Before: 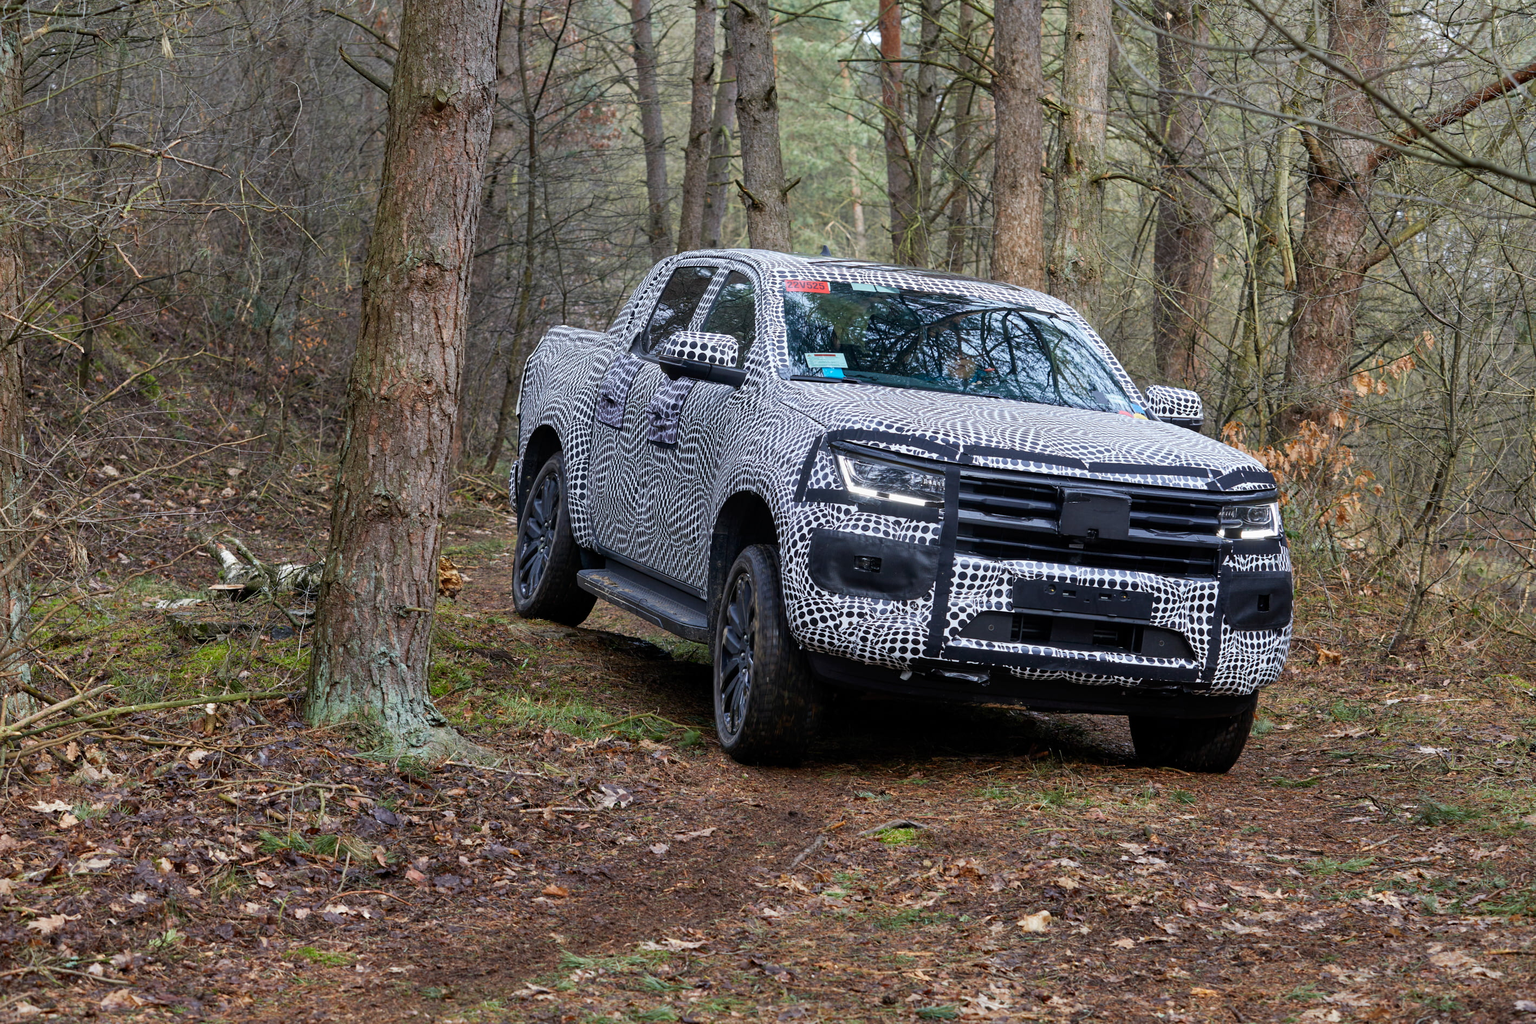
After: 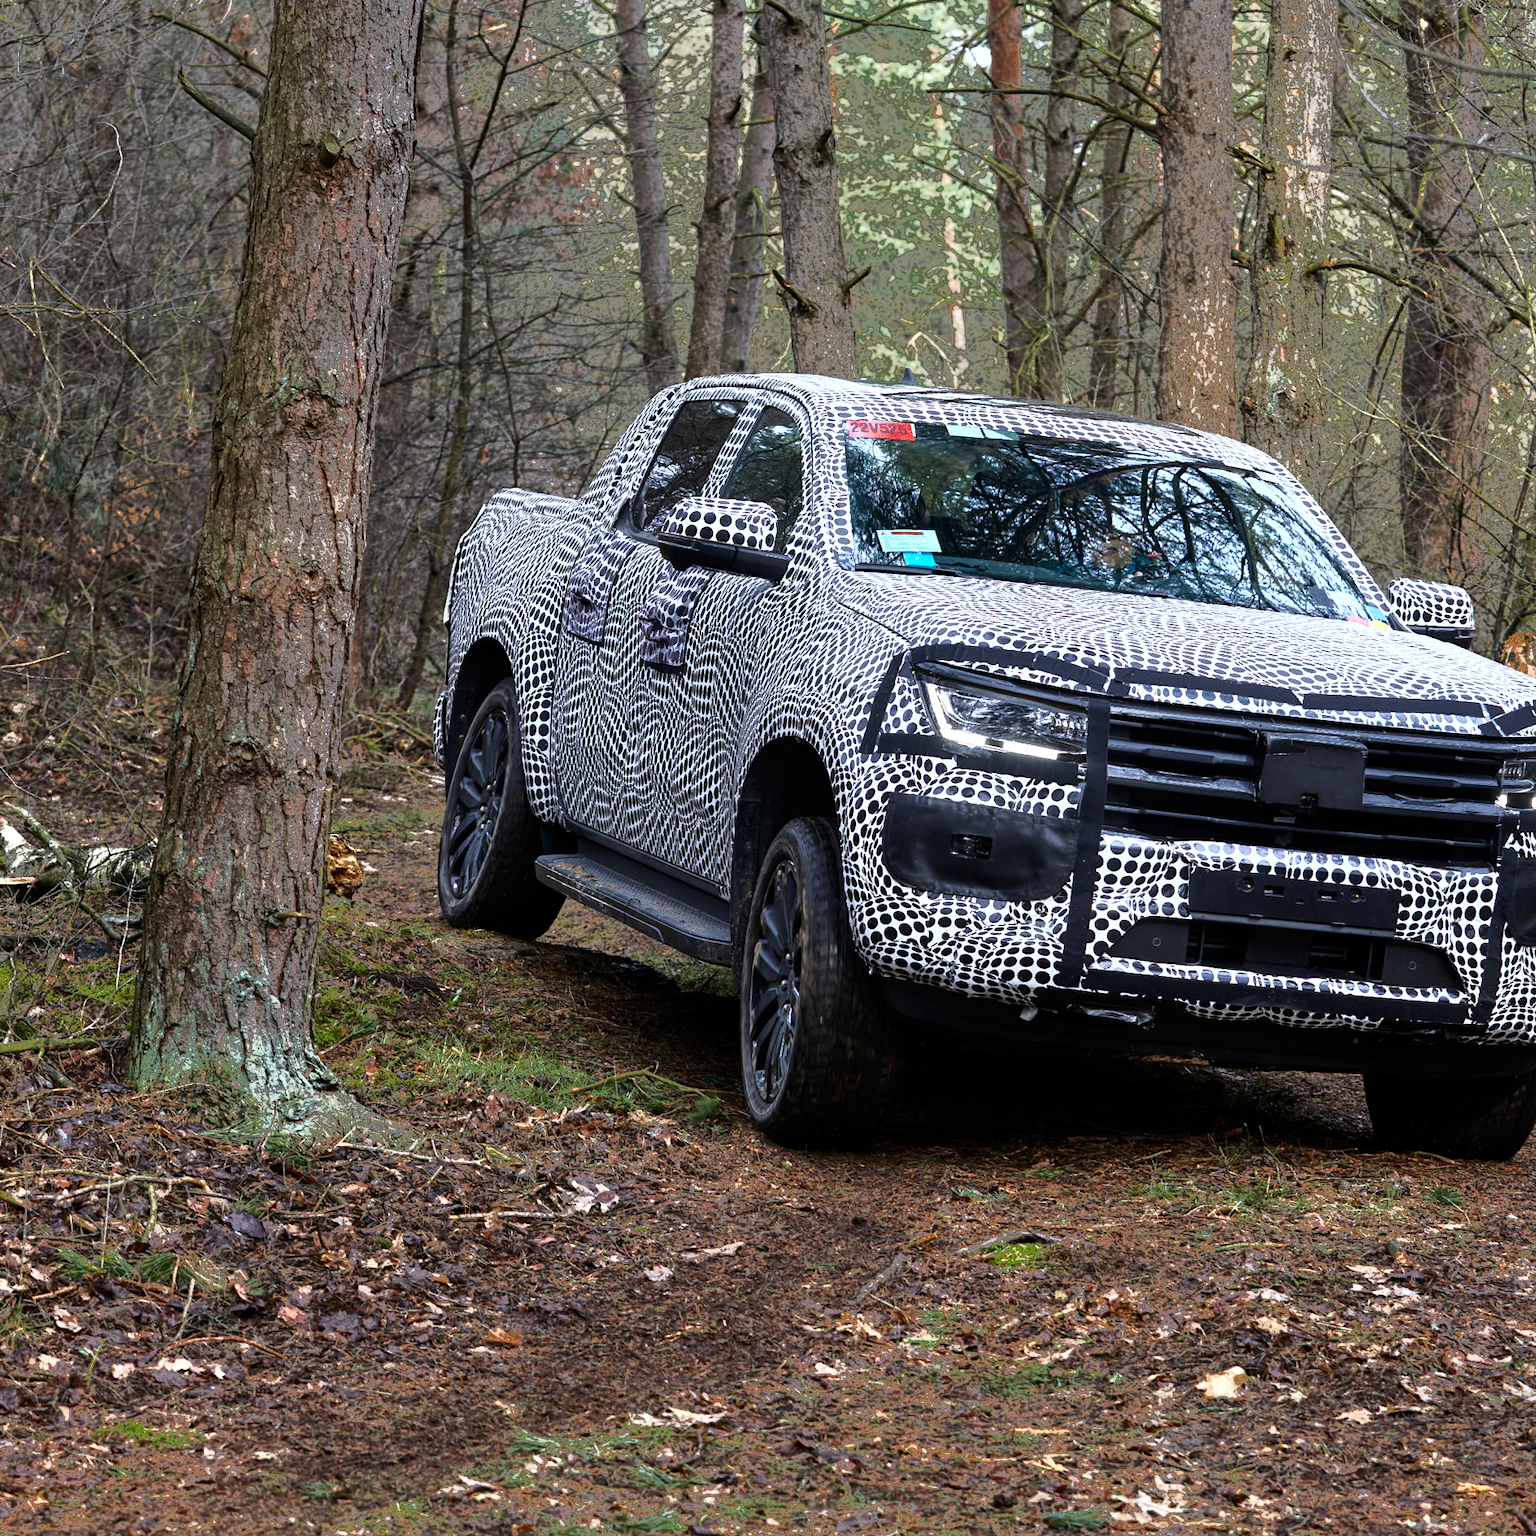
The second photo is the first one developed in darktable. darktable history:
fill light: exposure -0.73 EV, center 0.69, width 2.2
tone equalizer: -8 EV -0.75 EV, -7 EV -0.7 EV, -6 EV -0.6 EV, -5 EV -0.4 EV, -3 EV 0.4 EV, -2 EV 0.6 EV, -1 EV 0.7 EV, +0 EV 0.75 EV, edges refinement/feathering 500, mask exposure compensation -1.57 EV, preserve details no
crop and rotate: left 14.385%, right 18.948%
